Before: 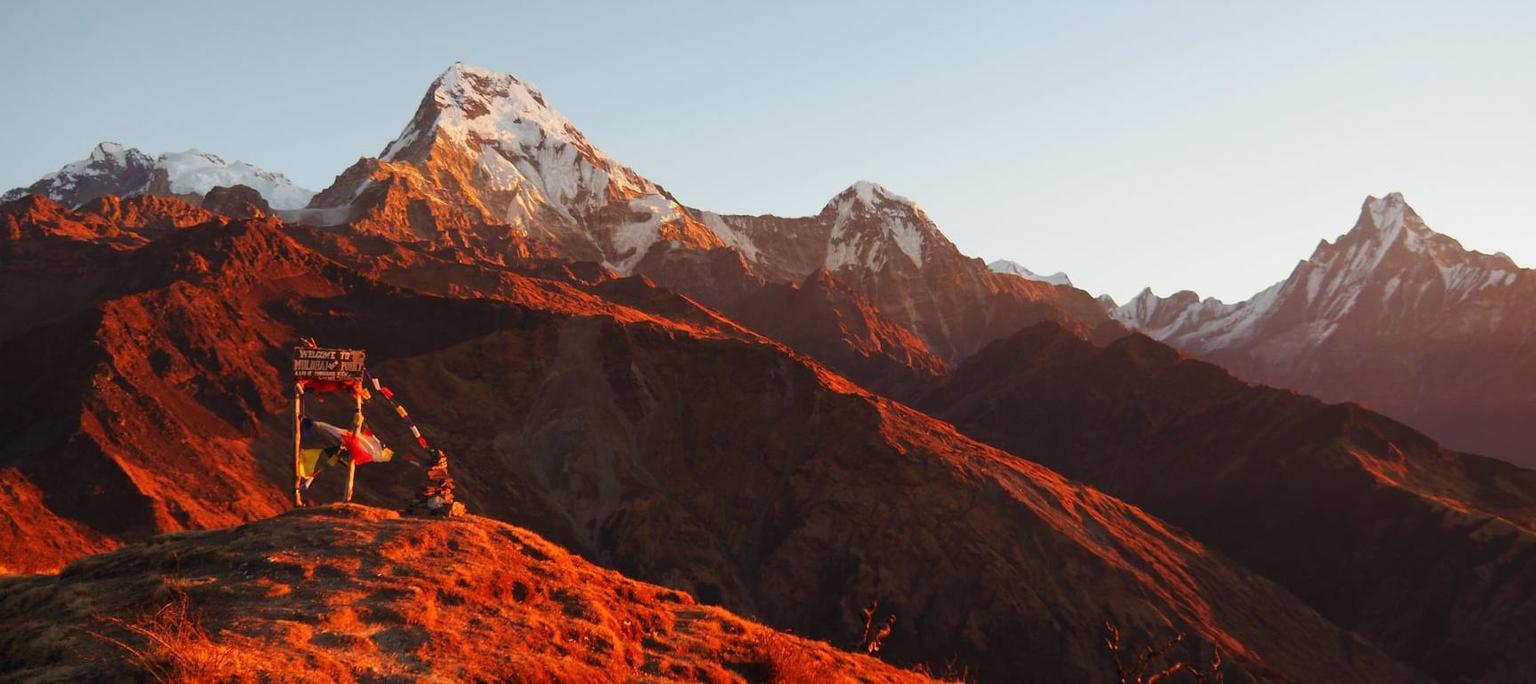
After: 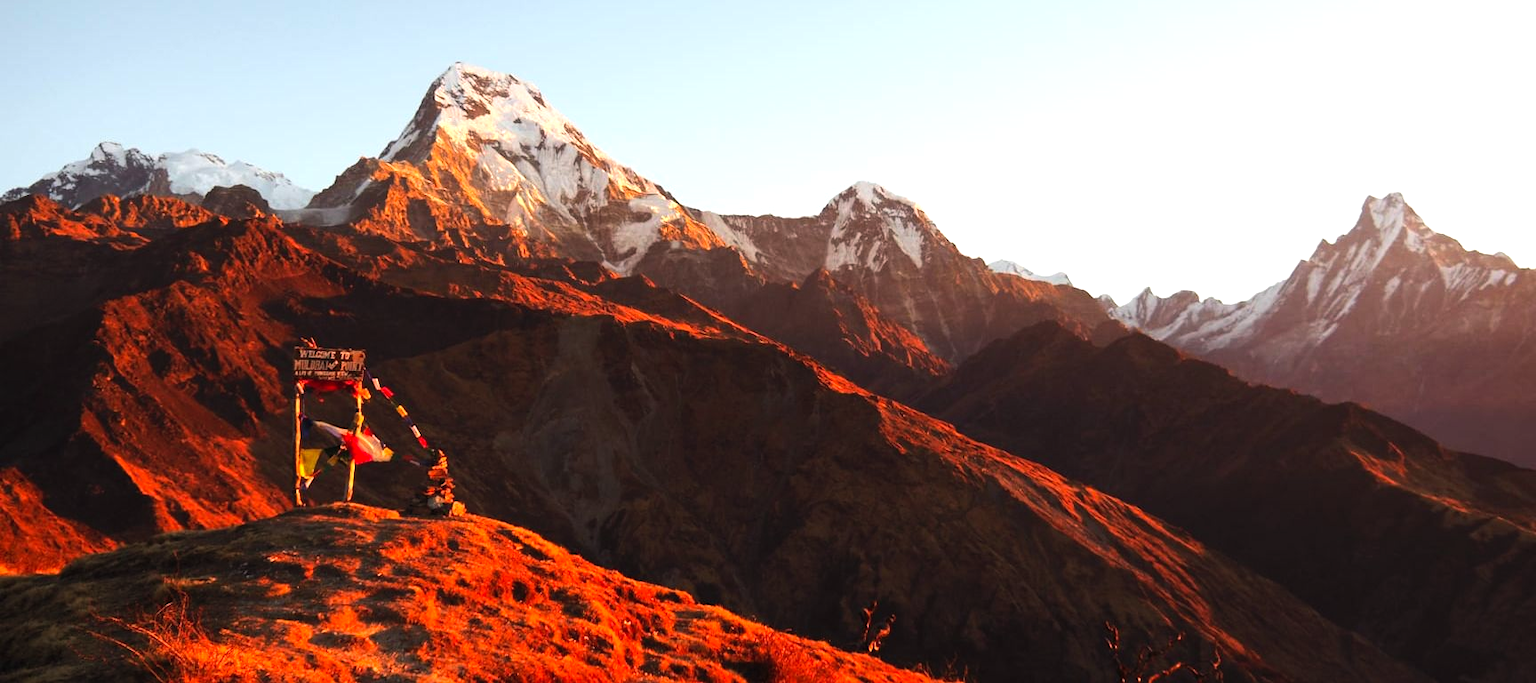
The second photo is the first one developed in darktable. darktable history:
contrast brightness saturation: contrast 0.03, brightness 0.06, saturation 0.13
tone equalizer: -8 EV -0.75 EV, -7 EV -0.7 EV, -6 EV -0.6 EV, -5 EV -0.4 EV, -3 EV 0.4 EV, -2 EV 0.6 EV, -1 EV 0.7 EV, +0 EV 0.75 EV, edges refinement/feathering 500, mask exposure compensation -1.57 EV, preserve details no
